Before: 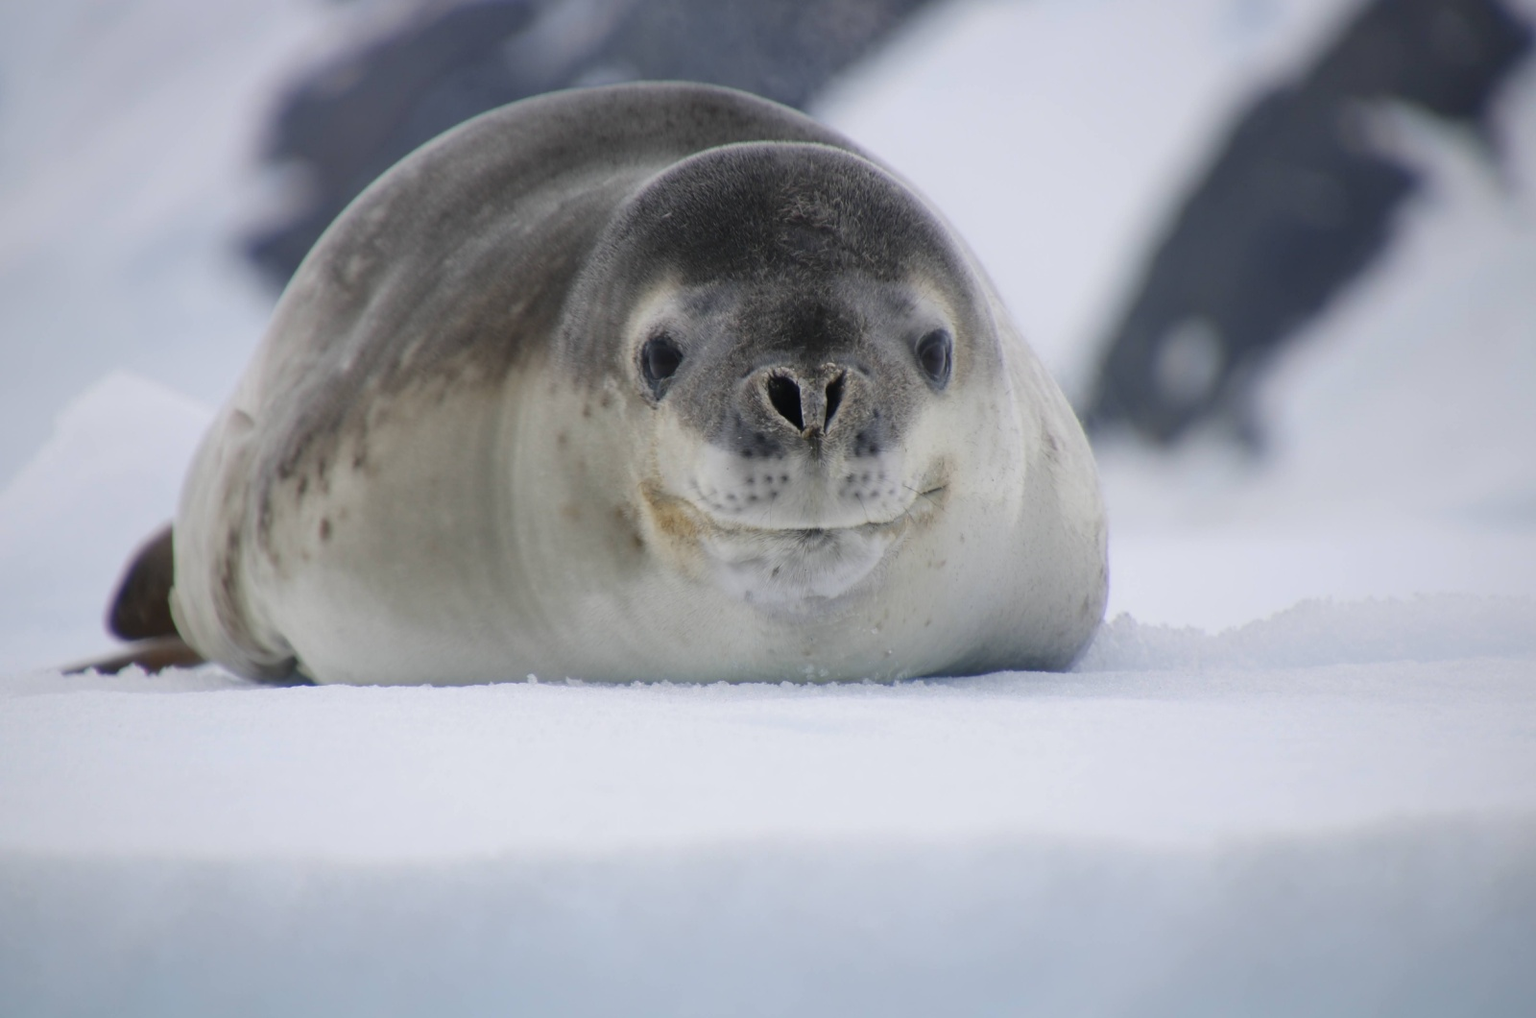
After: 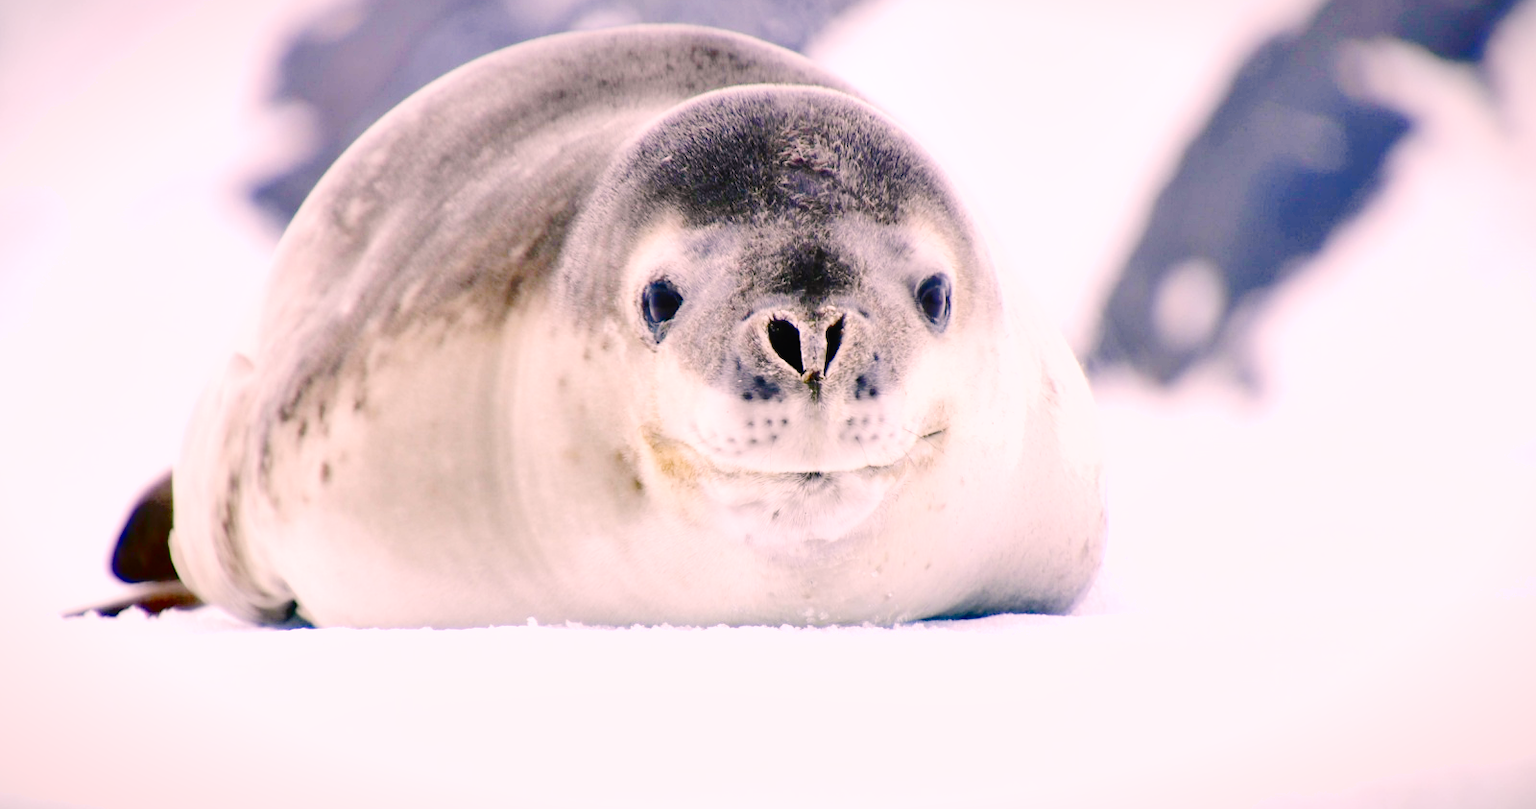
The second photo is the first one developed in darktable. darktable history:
crop and rotate: top 5.655%, bottom 14.763%
levels: black 0.101%, levels [0, 0.43, 0.984]
shadows and highlights: soften with gaussian
exposure: black level correction 0, exposure 0.896 EV, compensate exposure bias true, compensate highlight preservation false
color correction: highlights a* 14.64, highlights b* 4.7
vignetting: fall-off start 100.79%, fall-off radius 65.27%, brightness -0.411, saturation -0.294, automatic ratio true
base curve: curves: ch0 [(0, 0) (0.036, 0.01) (0.123, 0.254) (0.258, 0.504) (0.507, 0.748) (1, 1)], preserve colors none
